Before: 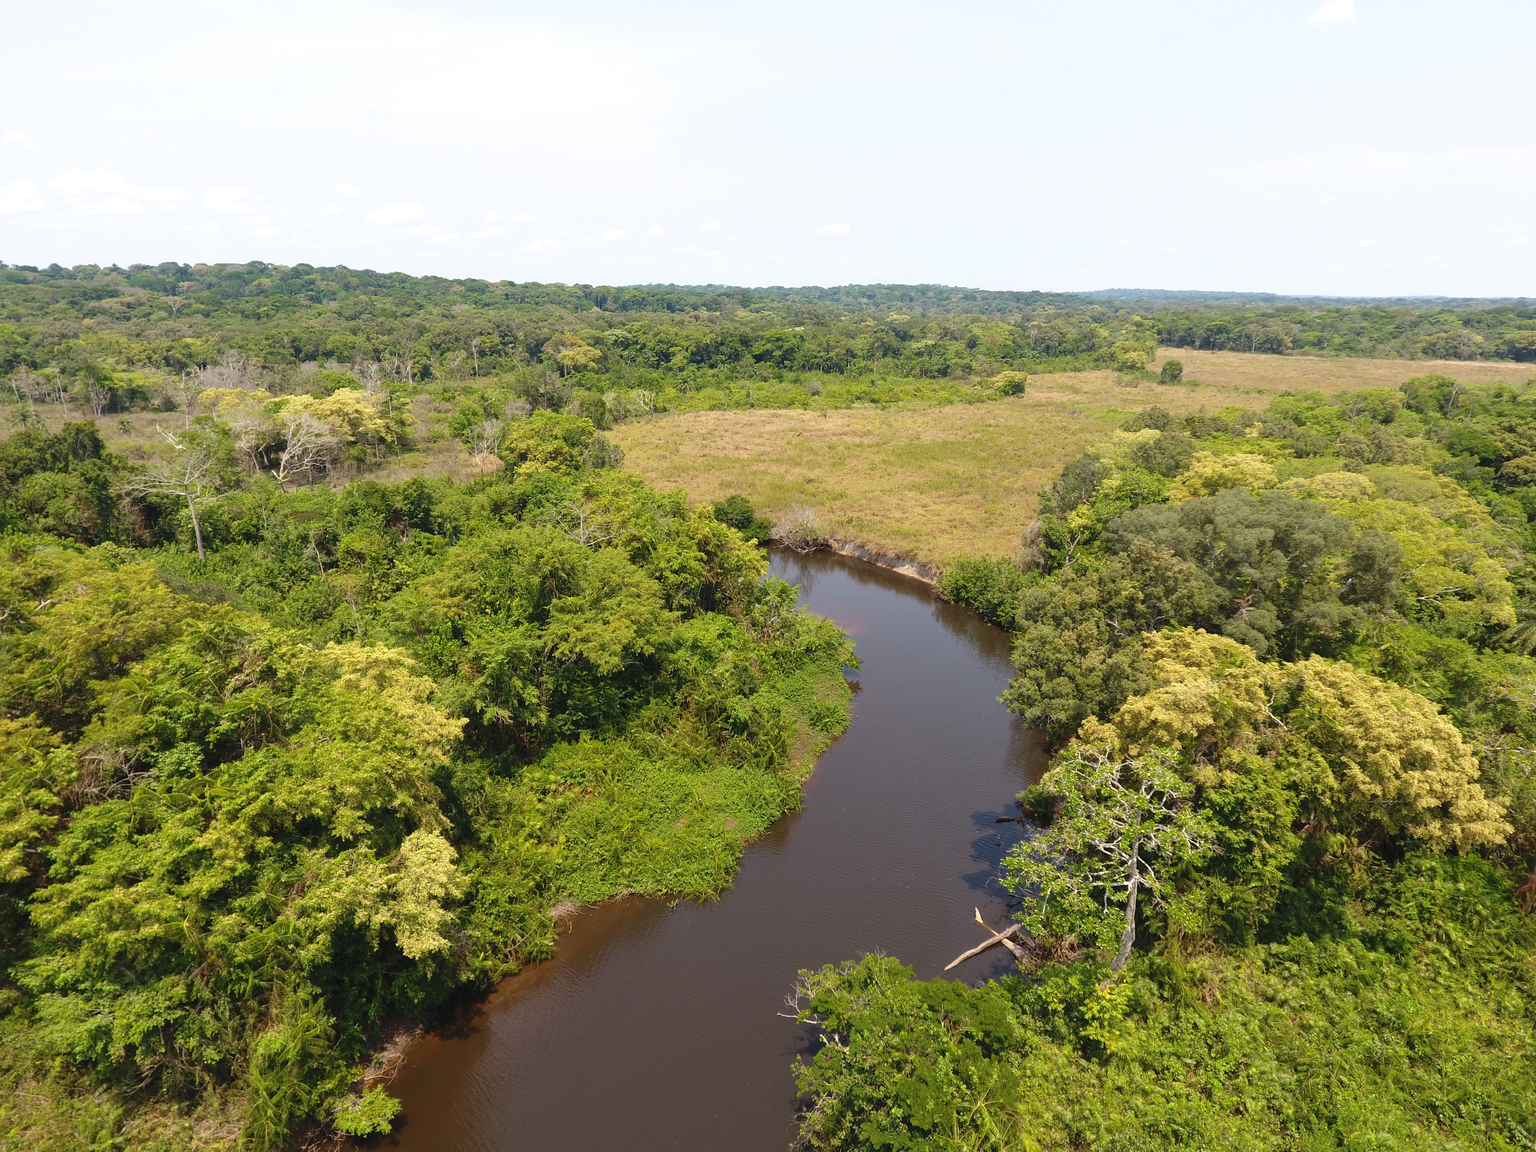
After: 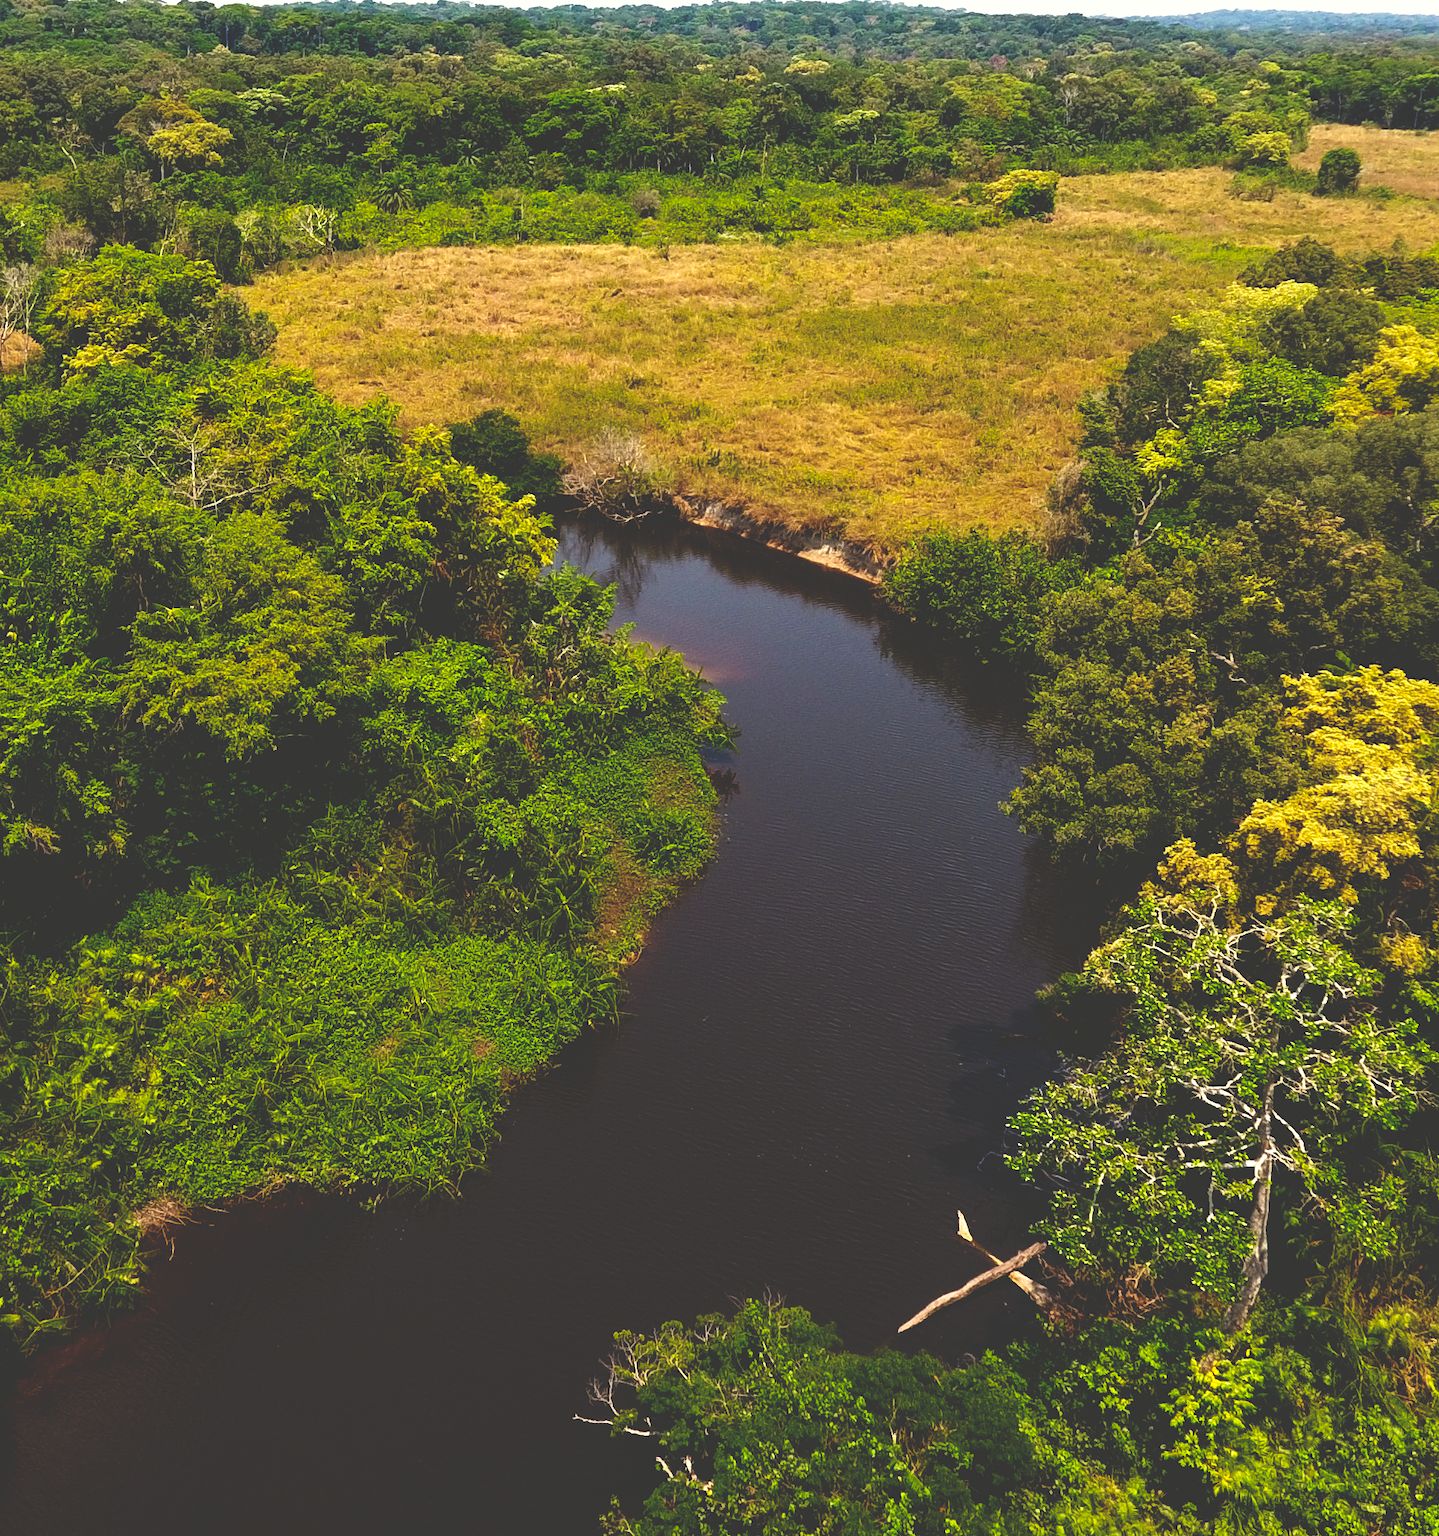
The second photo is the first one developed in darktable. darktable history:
crop: left 31.379%, top 24.658%, right 20.326%, bottom 6.628%
base curve: curves: ch0 [(0, 0.036) (0.083, 0.04) (0.804, 1)], preserve colors none
color correction: highlights b* 3
